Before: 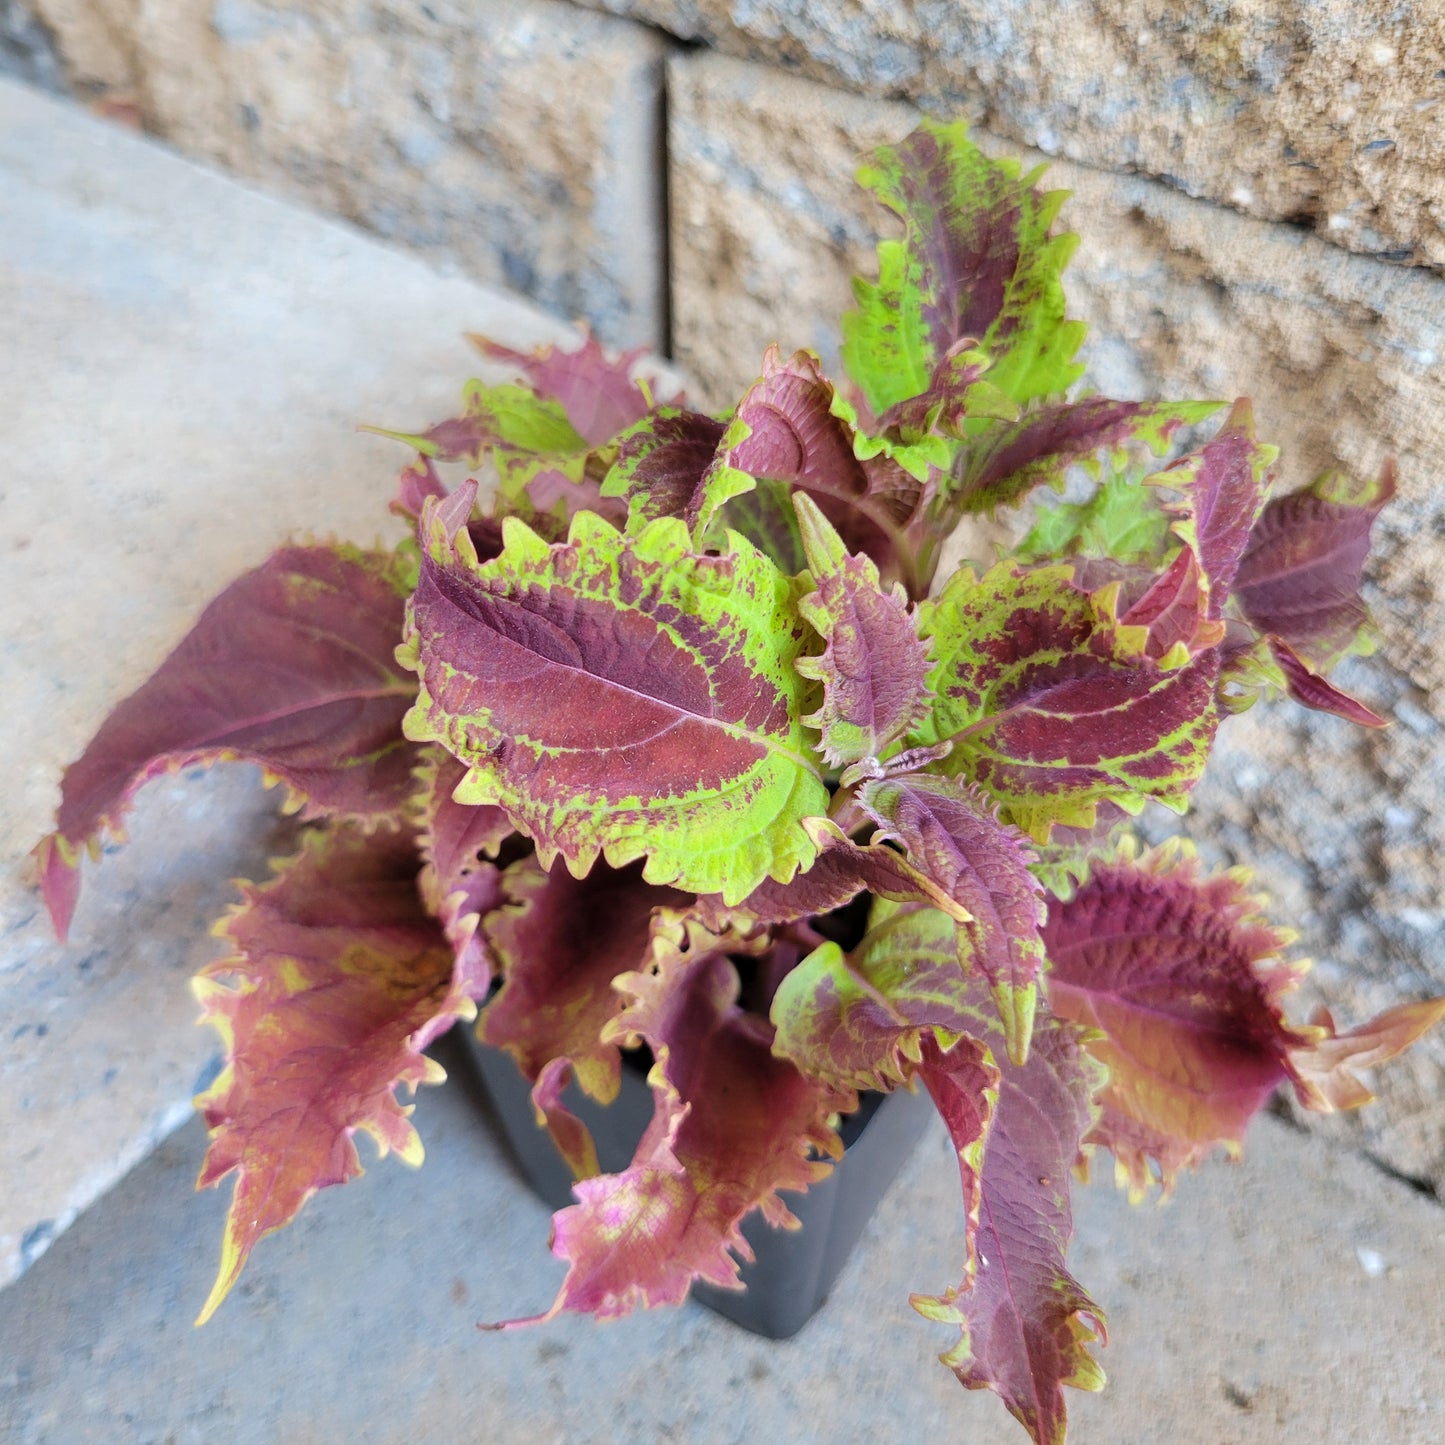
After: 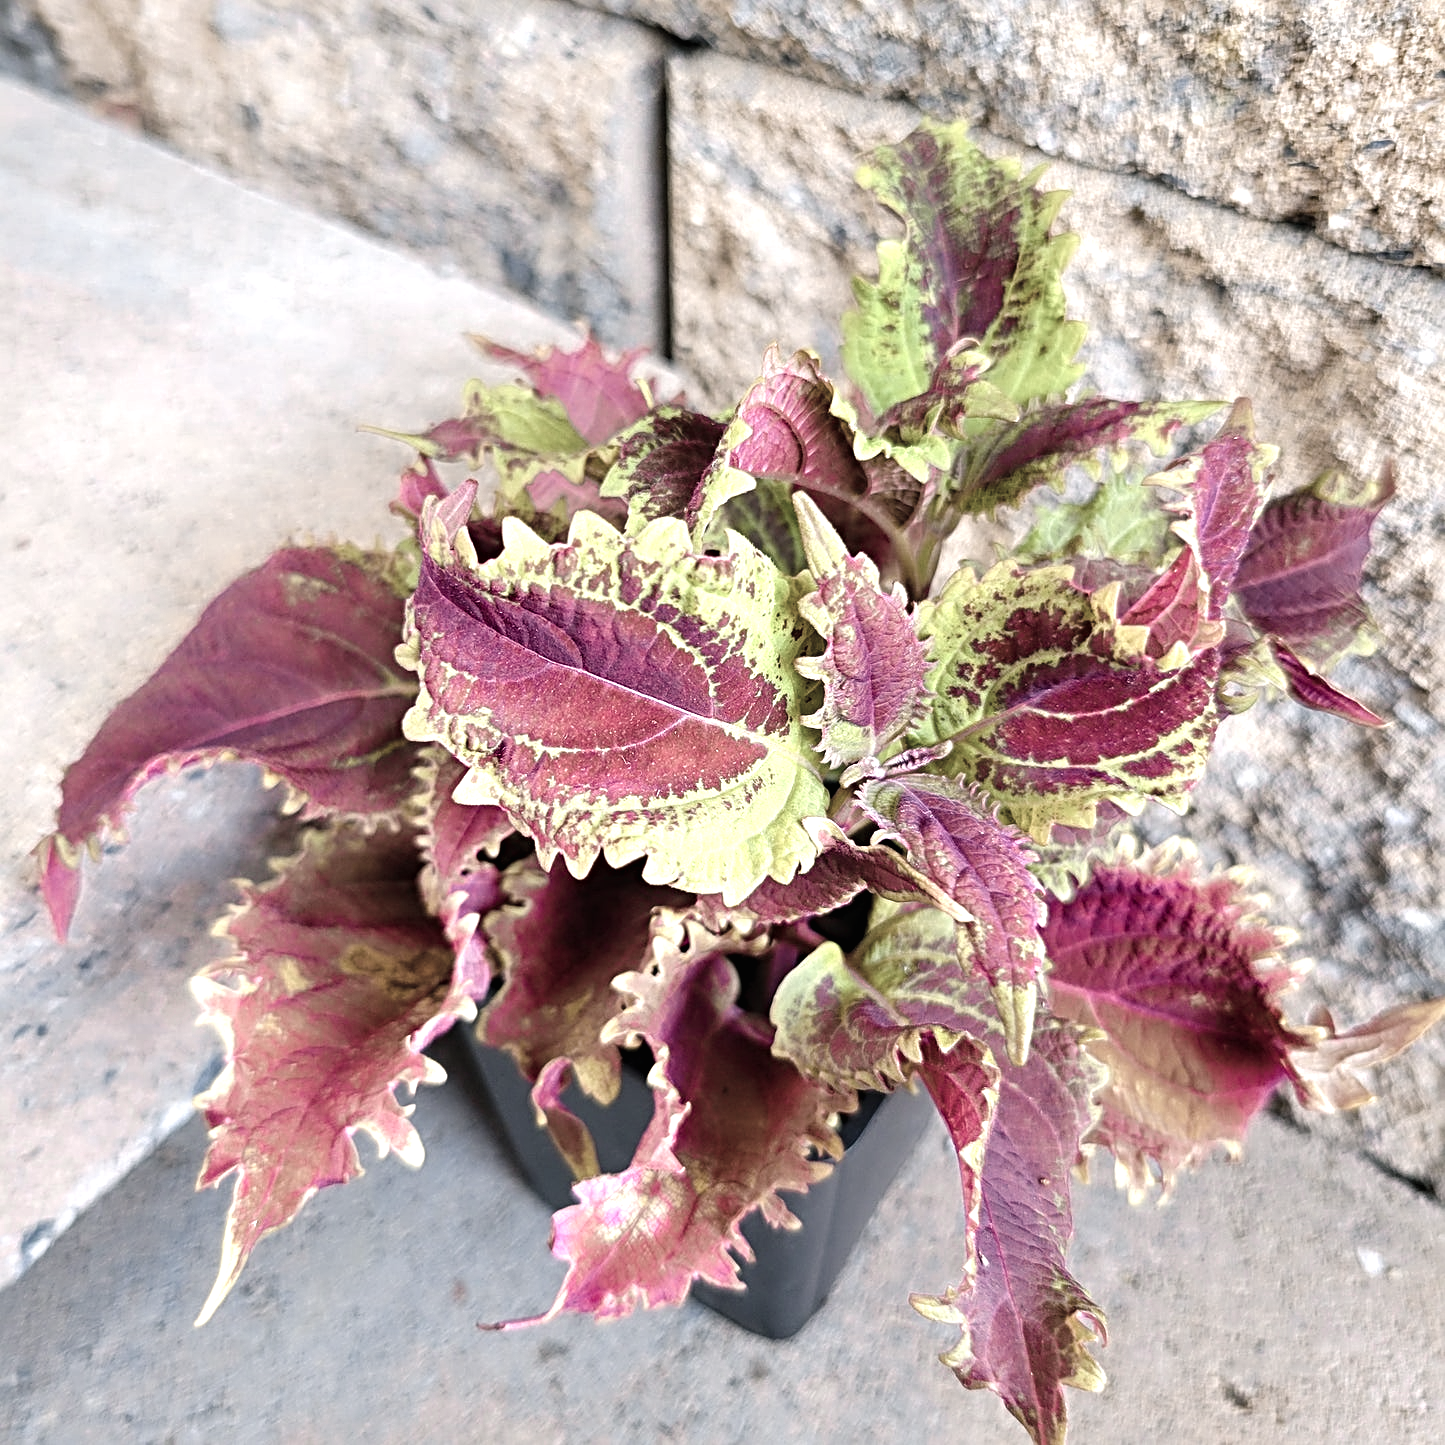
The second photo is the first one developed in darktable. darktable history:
color balance rgb: shadows lift › chroma 1%, shadows lift › hue 217.2°, power › hue 310.8°, highlights gain › chroma 2%, highlights gain › hue 44.4°, global offset › luminance 0.25%, global offset › hue 171.6°, perceptual saturation grading › global saturation 14.09%, perceptual saturation grading › highlights -30%, perceptual saturation grading › shadows 50.67%, global vibrance 25%, contrast 20%
sharpen: radius 4.883
color zones: curves: ch0 [(0, 0.6) (0.129, 0.585) (0.193, 0.596) (0.429, 0.5) (0.571, 0.5) (0.714, 0.5) (0.857, 0.5) (1, 0.6)]; ch1 [(0, 0.453) (0.112, 0.245) (0.213, 0.252) (0.429, 0.233) (0.571, 0.231) (0.683, 0.242) (0.857, 0.296) (1, 0.453)]
